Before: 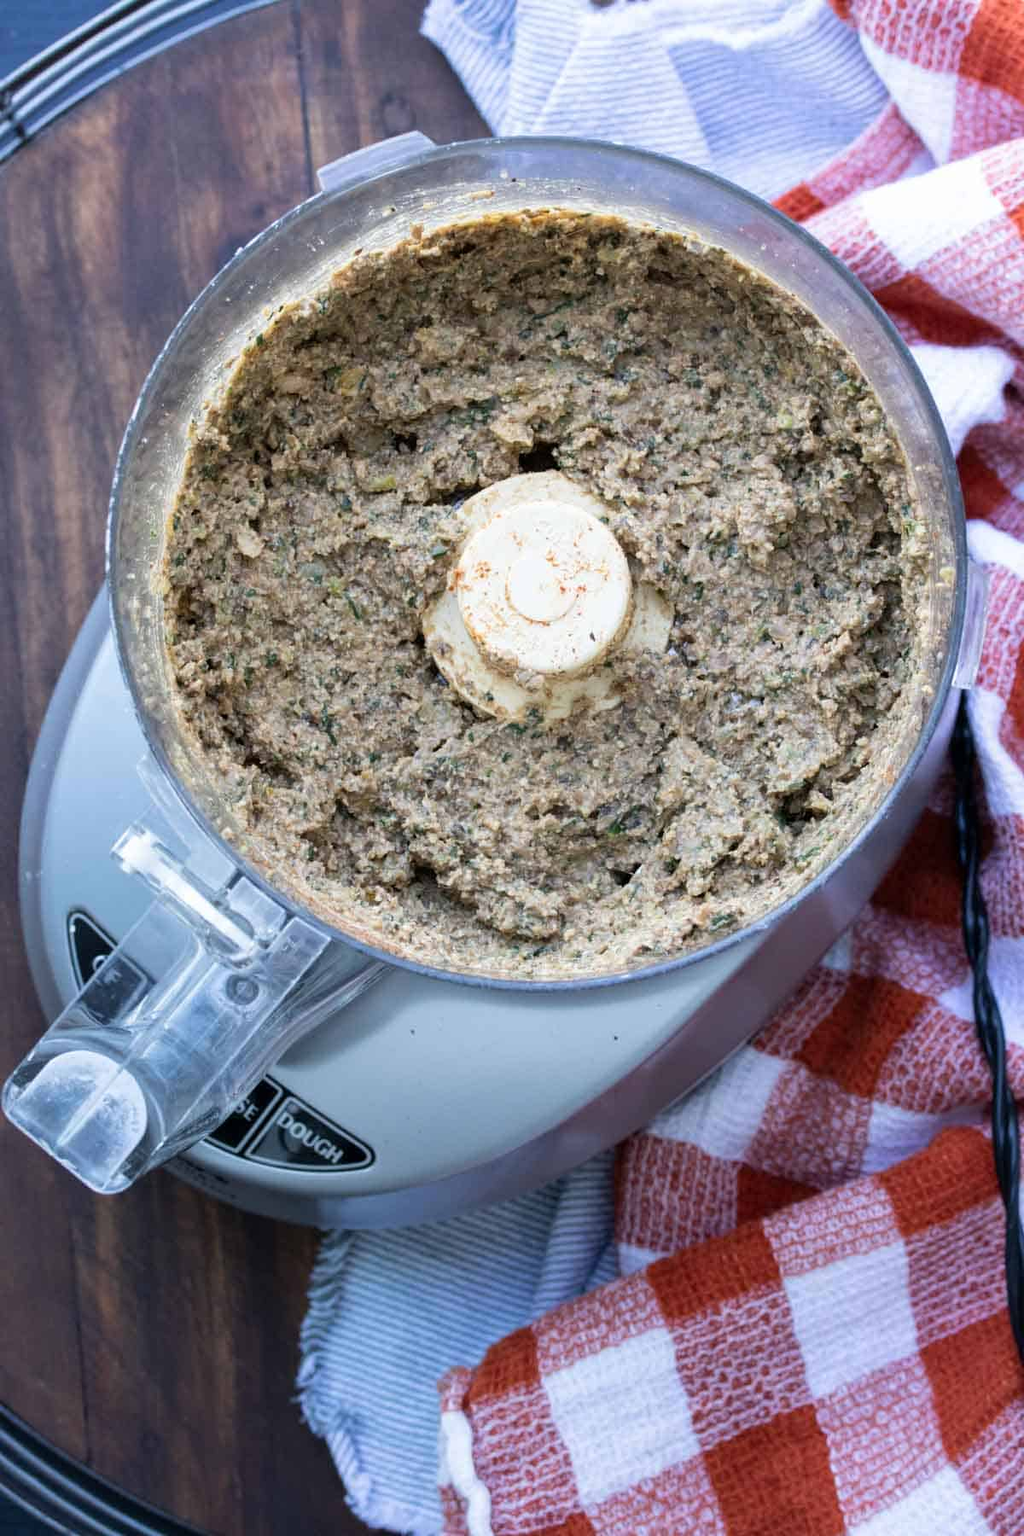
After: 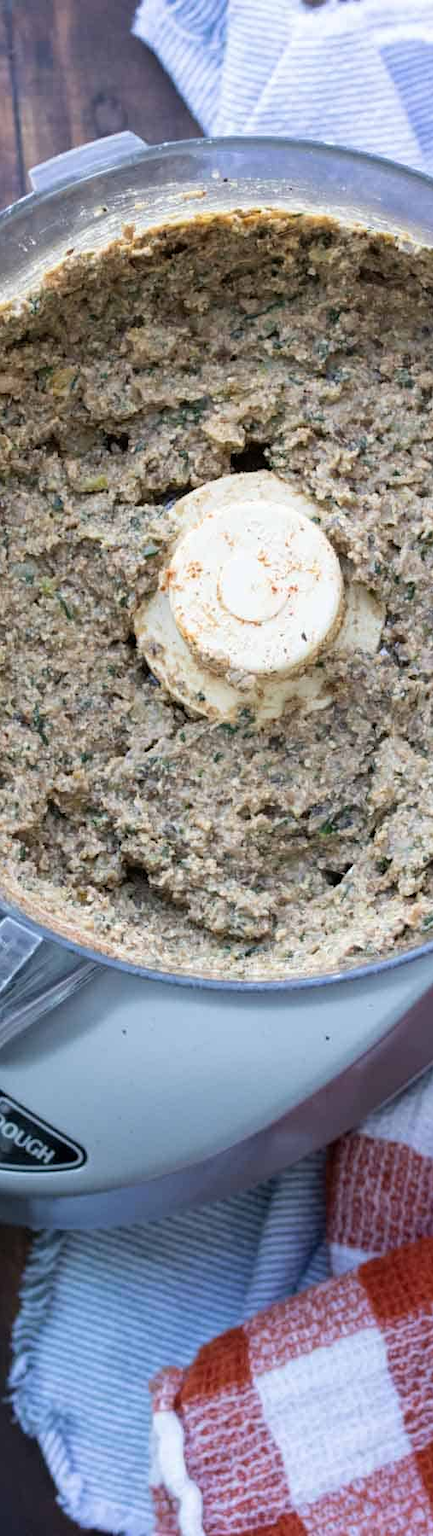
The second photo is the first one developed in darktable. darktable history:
crop: left 28.231%, right 29.422%
